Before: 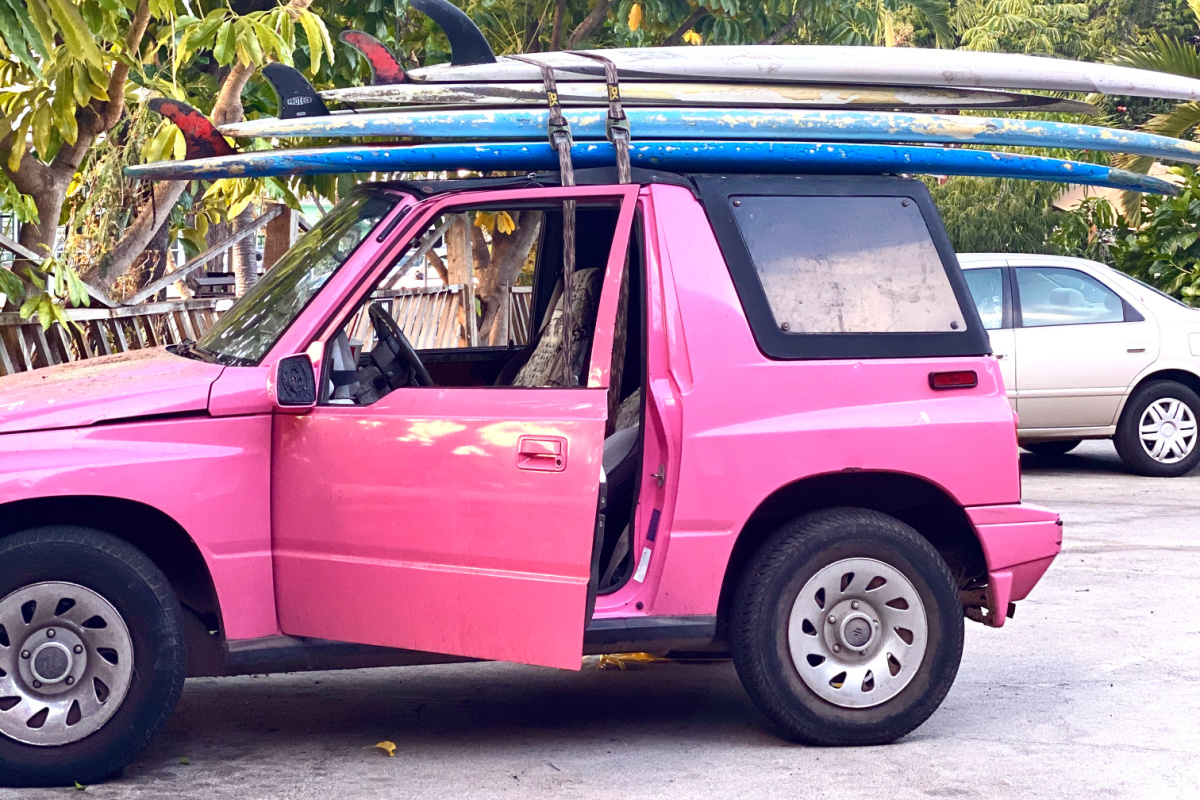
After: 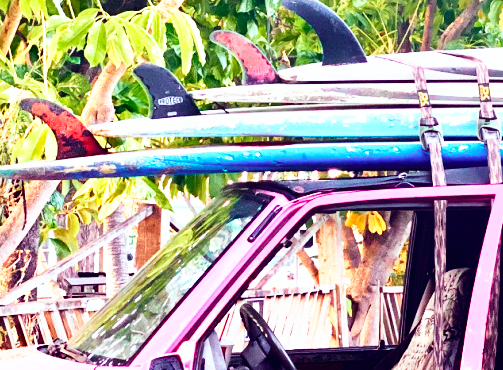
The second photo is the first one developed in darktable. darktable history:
base curve: curves: ch0 [(0, 0) (0.007, 0.004) (0.027, 0.03) (0.046, 0.07) (0.207, 0.54) (0.442, 0.872) (0.673, 0.972) (1, 1)], preserve colors none
crop and rotate: left 10.817%, top 0.062%, right 47.194%, bottom 53.626%
tone curve: curves: ch0 [(0, 0) (0.051, 0.047) (0.102, 0.099) (0.228, 0.262) (0.446, 0.527) (0.695, 0.778) (0.908, 0.946) (1, 1)]; ch1 [(0, 0) (0.339, 0.298) (0.402, 0.363) (0.453, 0.413) (0.485, 0.469) (0.494, 0.493) (0.504, 0.501) (0.525, 0.533) (0.563, 0.591) (0.597, 0.631) (1, 1)]; ch2 [(0, 0) (0.48, 0.48) (0.504, 0.5) (0.539, 0.554) (0.59, 0.628) (0.642, 0.682) (0.824, 0.815) (1, 1)], color space Lab, independent channels, preserve colors none
